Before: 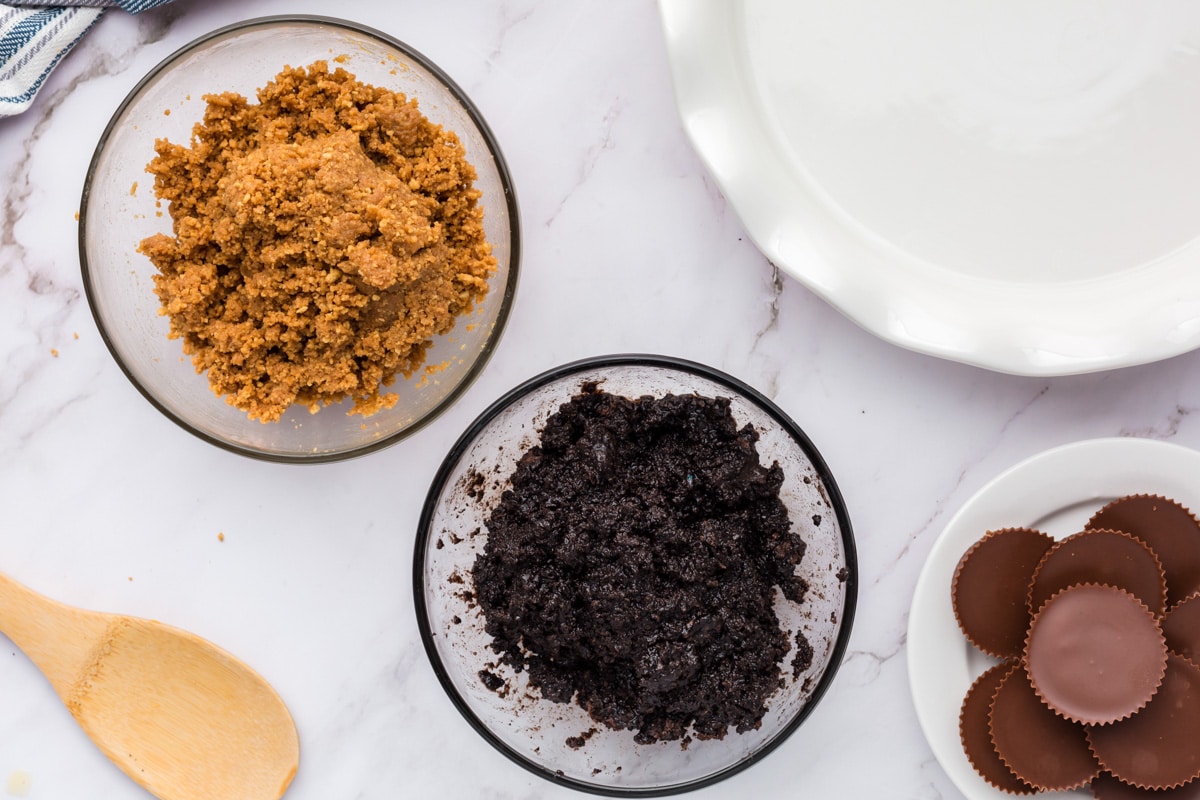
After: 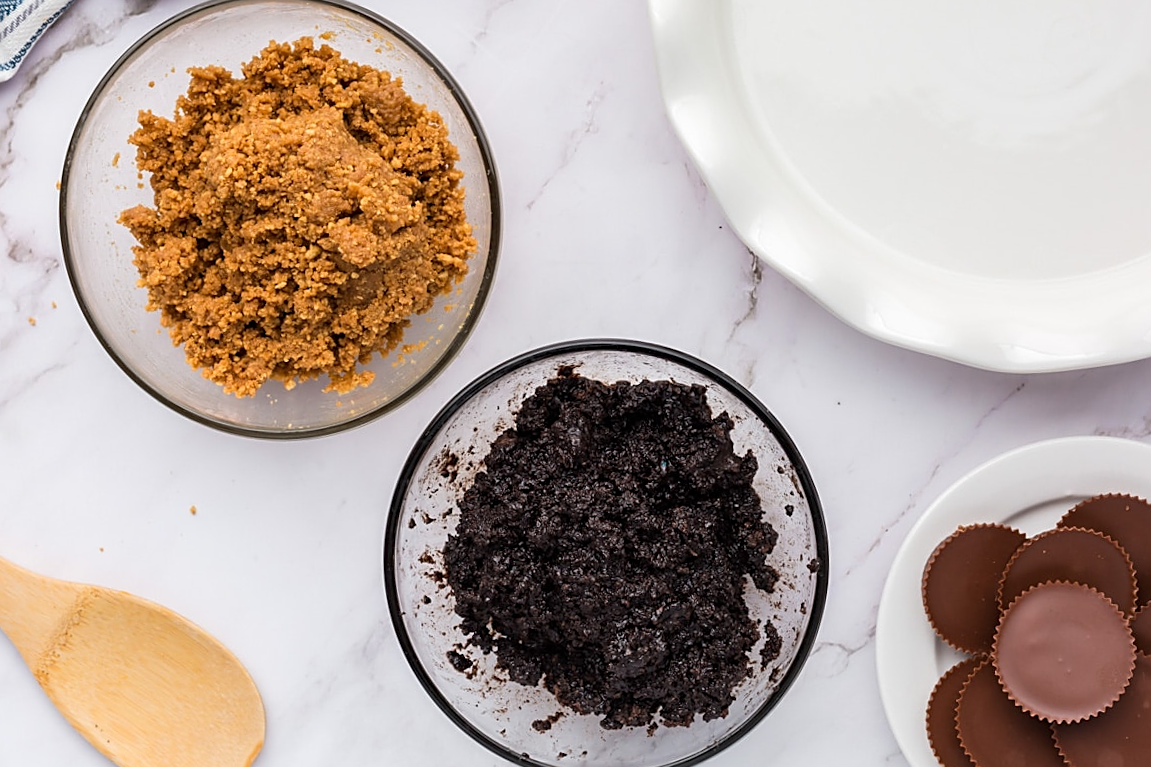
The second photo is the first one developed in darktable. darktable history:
sharpen: on, module defaults
crop and rotate: angle -1.62°
